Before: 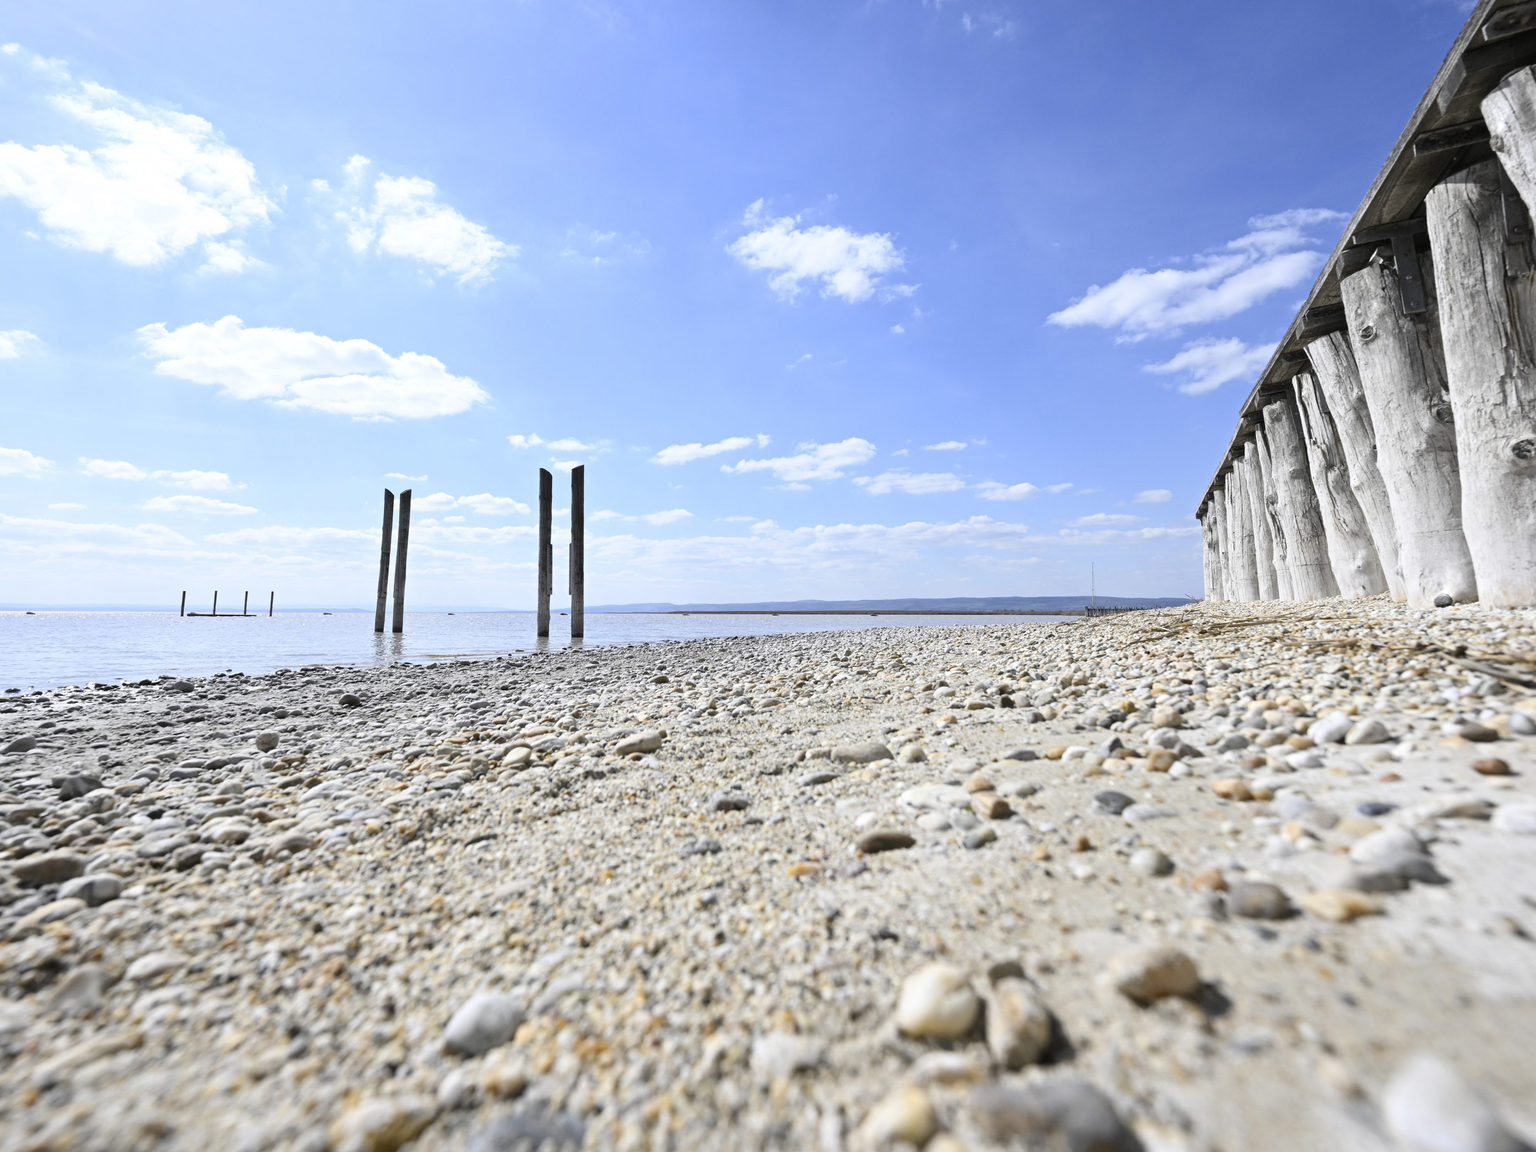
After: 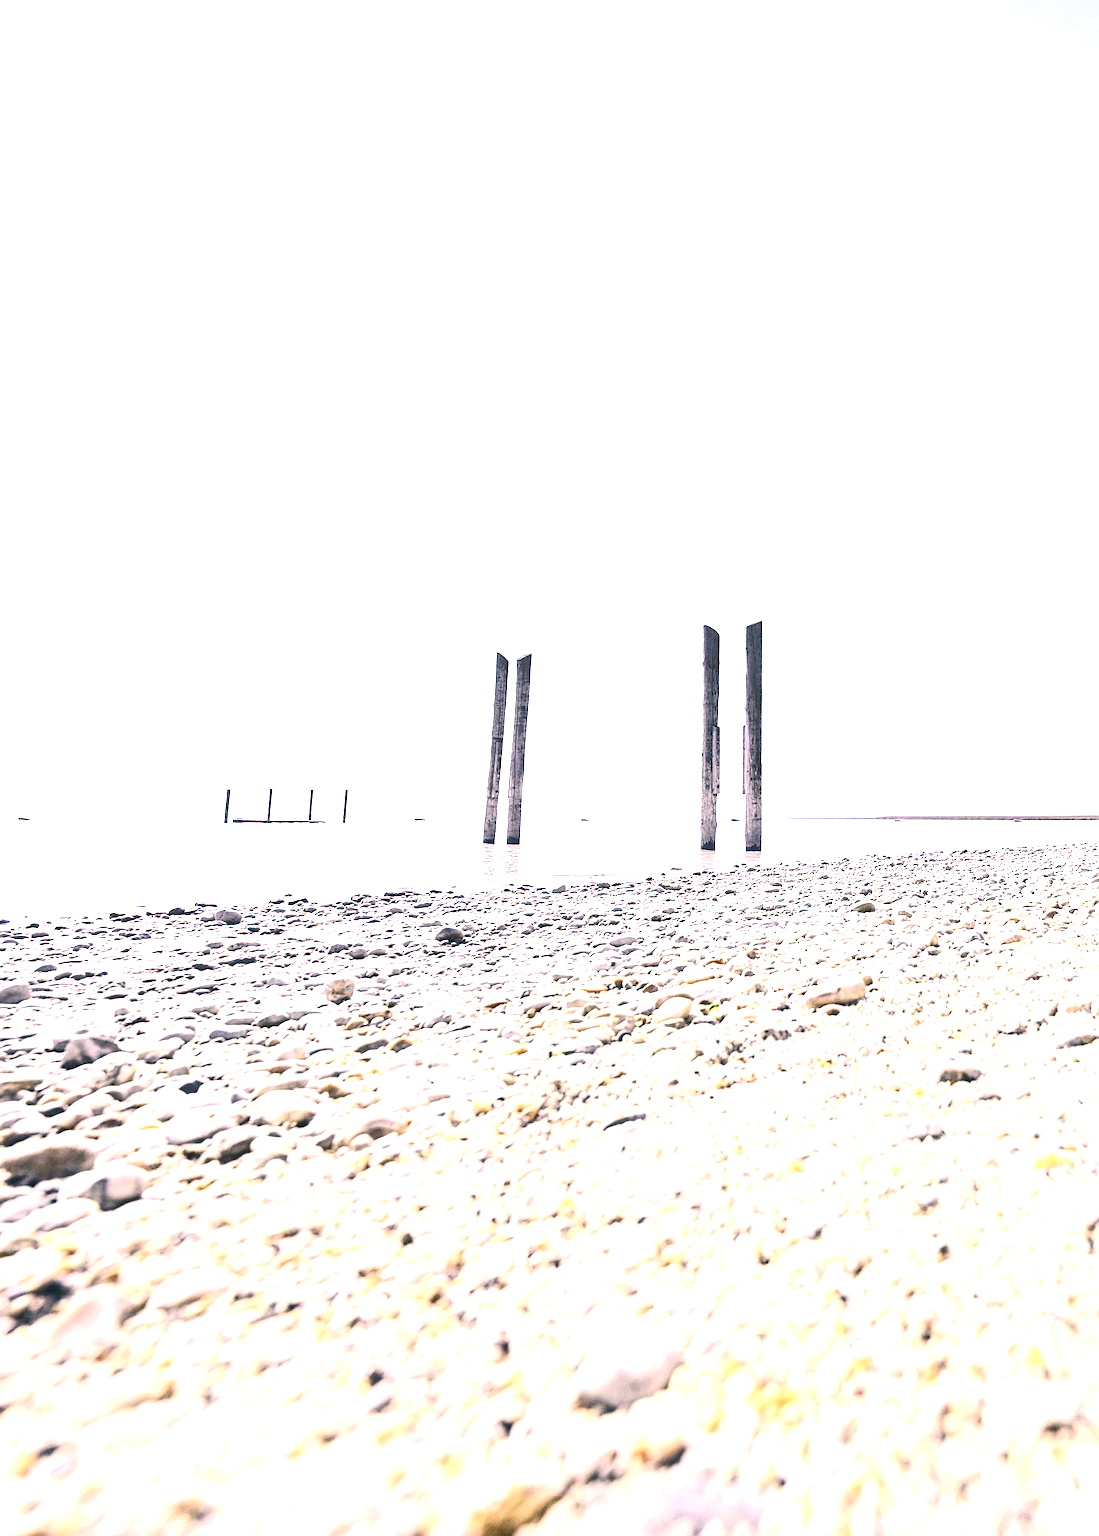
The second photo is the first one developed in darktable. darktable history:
color correction: highlights a* 14.11, highlights b* 6.02, shadows a* -6.28, shadows b* -15.41, saturation 0.874
exposure: exposure 1.997 EV, compensate exposure bias true, compensate highlight preservation false
sharpen: on, module defaults
contrast brightness saturation: contrast 0.335, brightness -0.071, saturation 0.174
local contrast: on, module defaults
crop: left 0.868%, right 45.484%, bottom 0.089%
tone equalizer: on, module defaults
